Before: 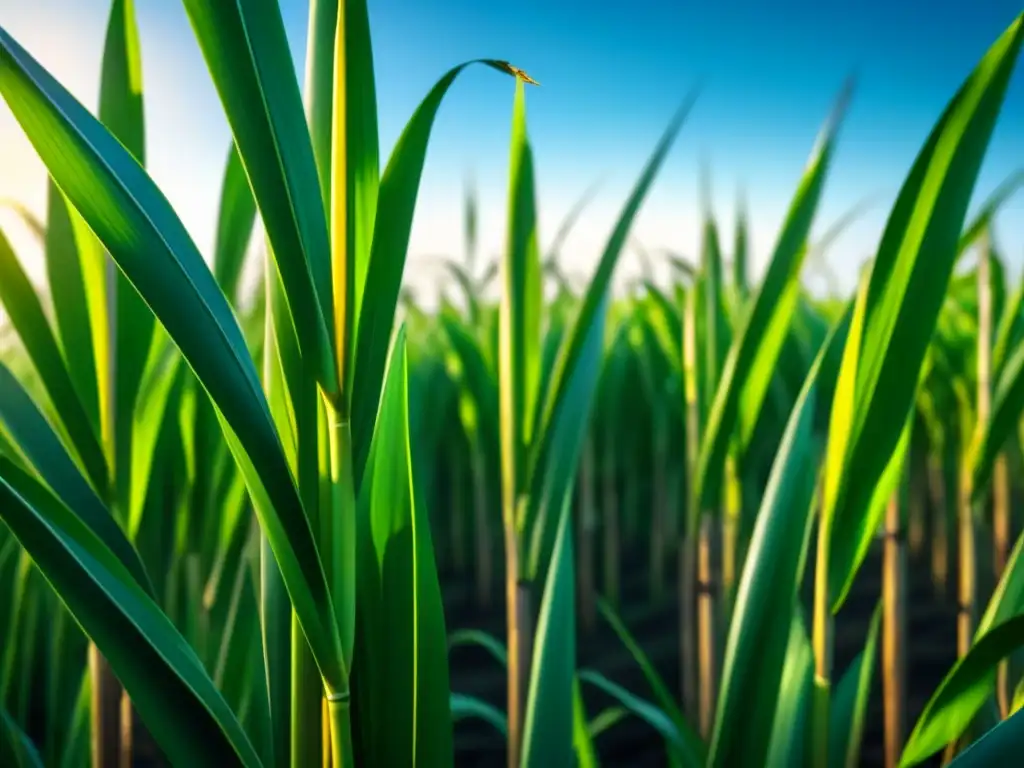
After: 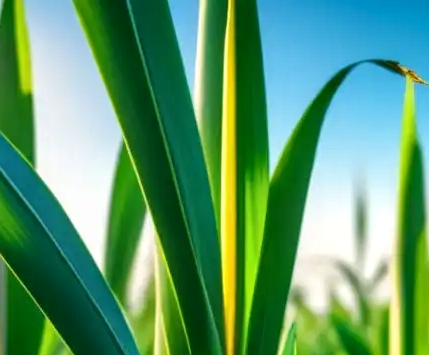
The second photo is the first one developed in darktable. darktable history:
rotate and perspective: automatic cropping original format, crop left 0, crop top 0
crop and rotate: left 10.817%, top 0.062%, right 47.194%, bottom 53.626%
local contrast: on, module defaults
